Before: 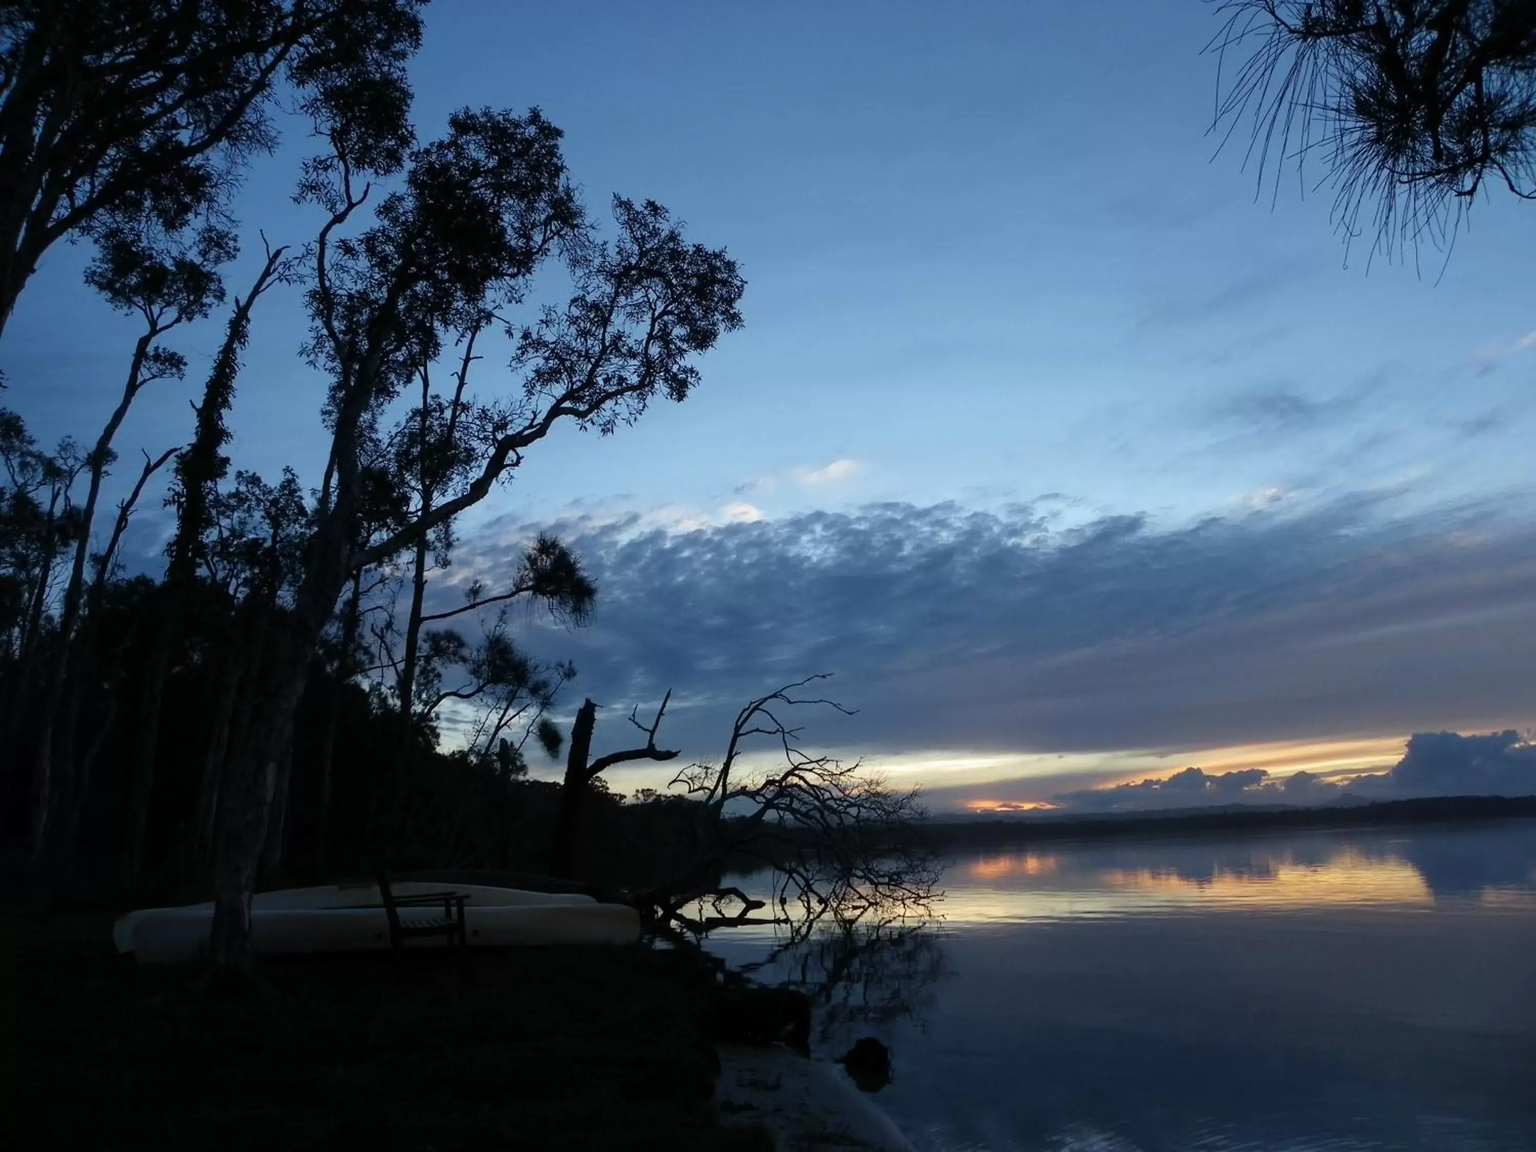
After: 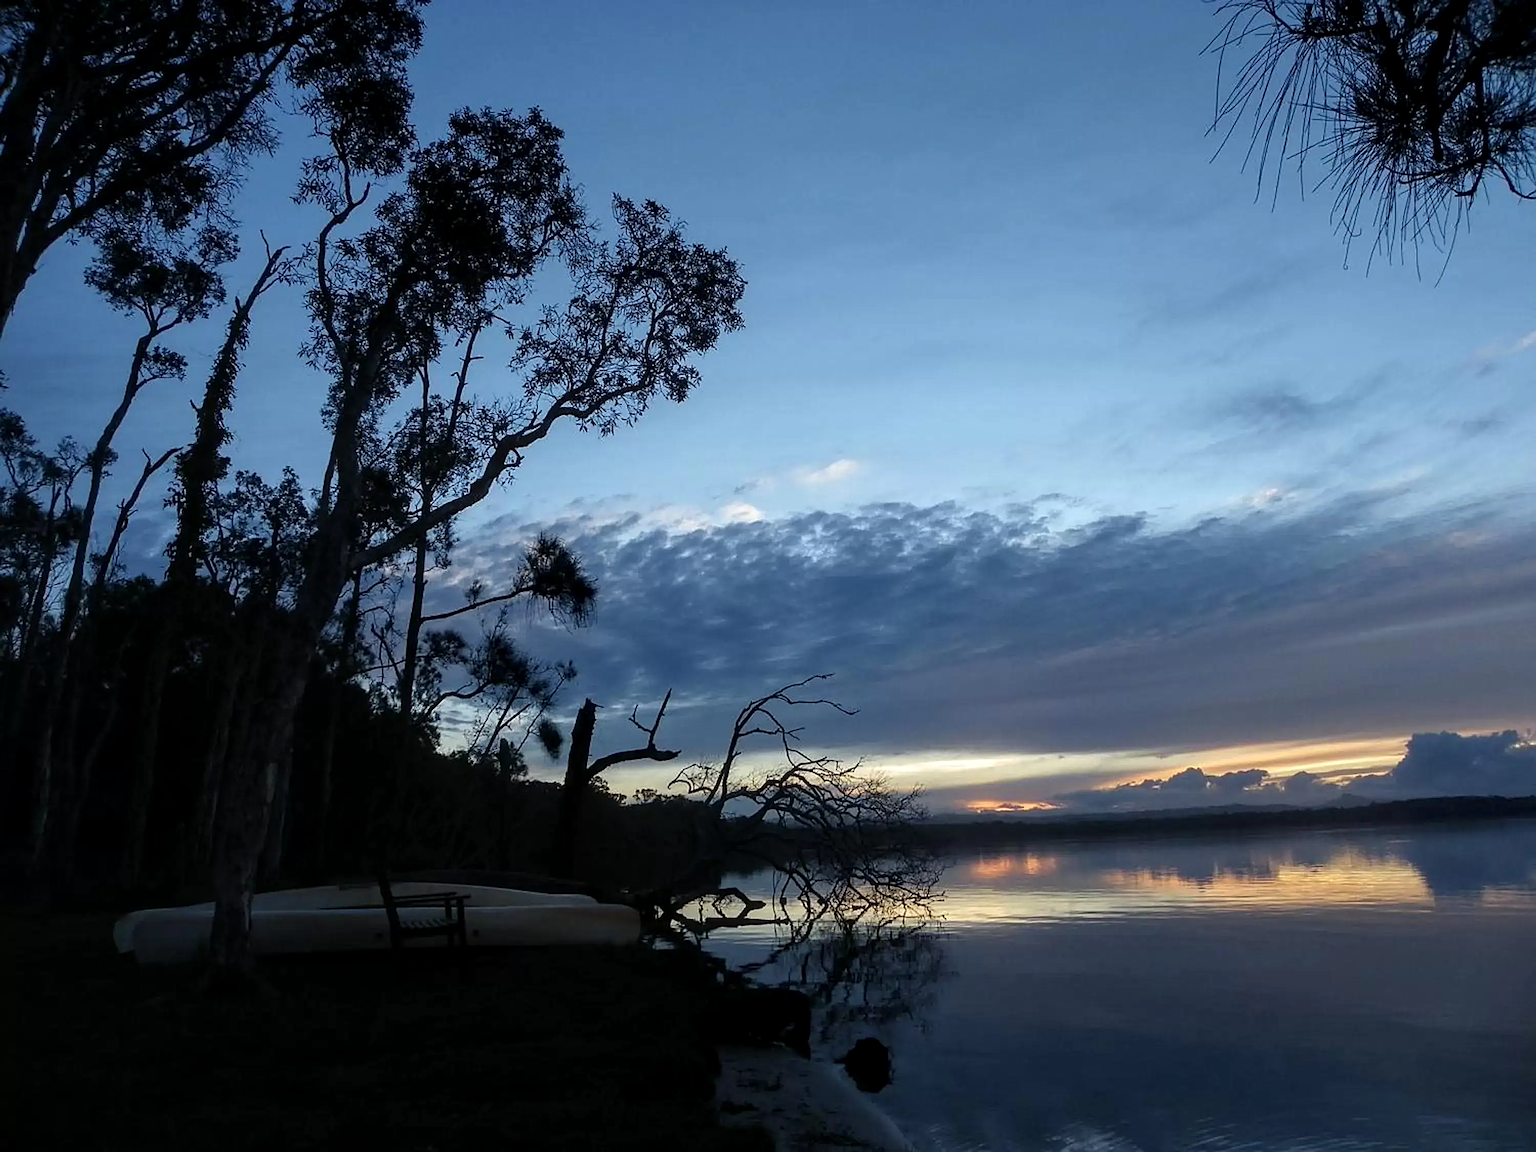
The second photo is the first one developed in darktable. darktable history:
sharpen: amount 0.75
local contrast: on, module defaults
